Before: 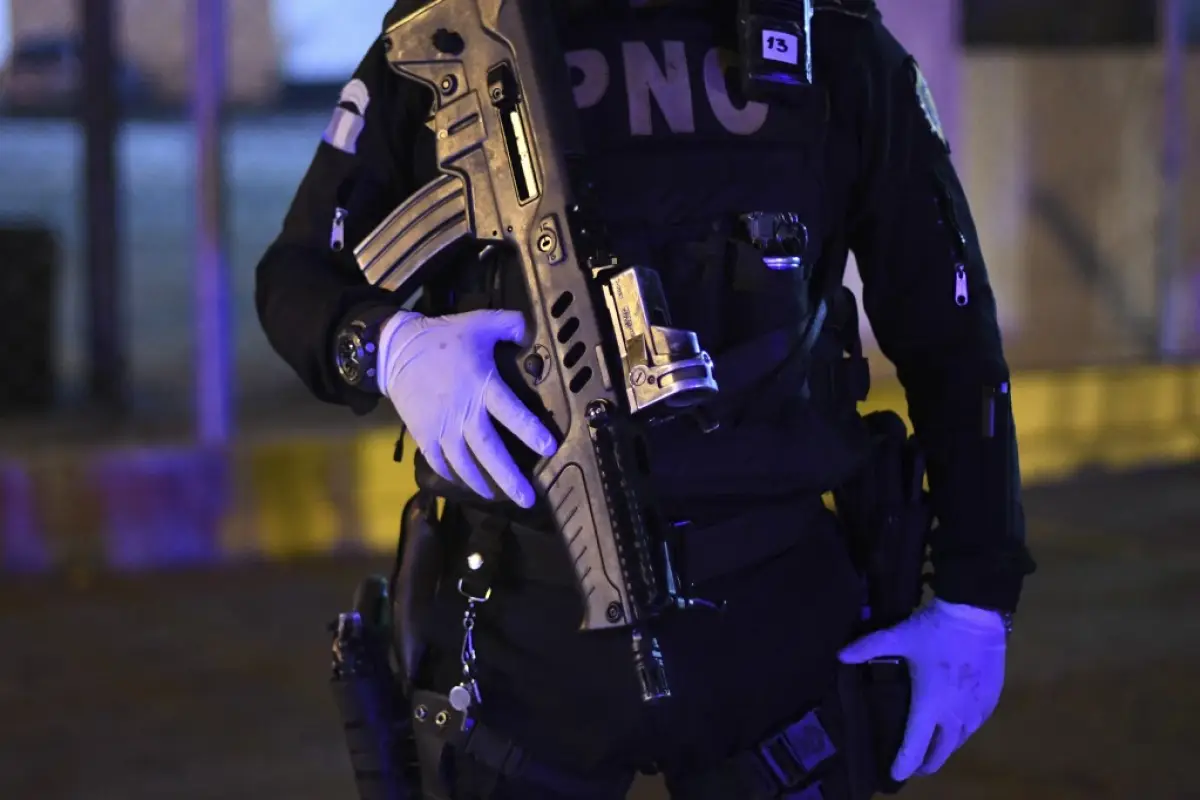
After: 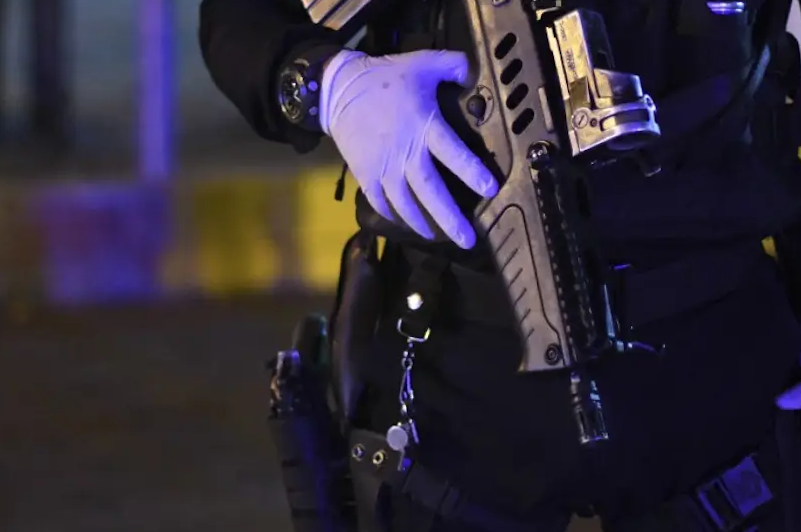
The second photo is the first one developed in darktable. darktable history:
crop and rotate: angle -0.875°, left 3.828%, top 31.864%, right 27.823%
